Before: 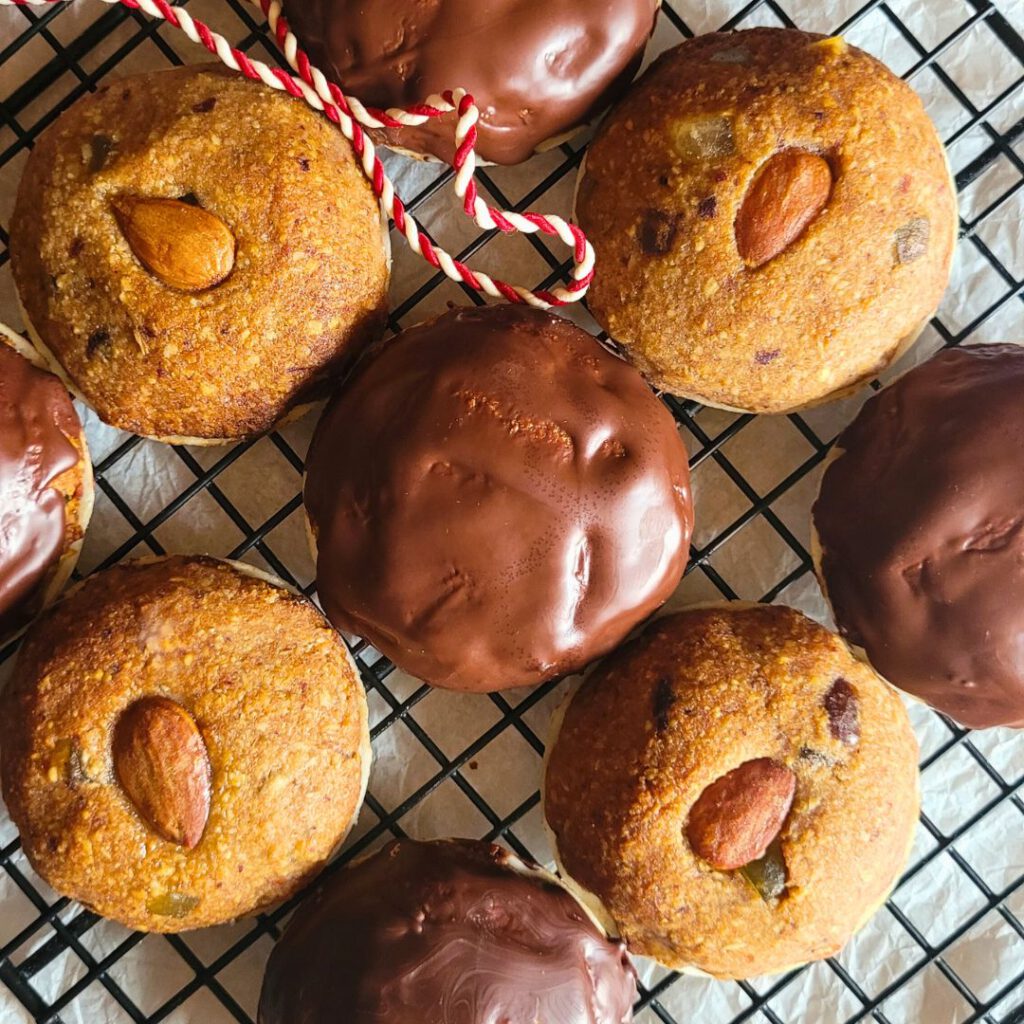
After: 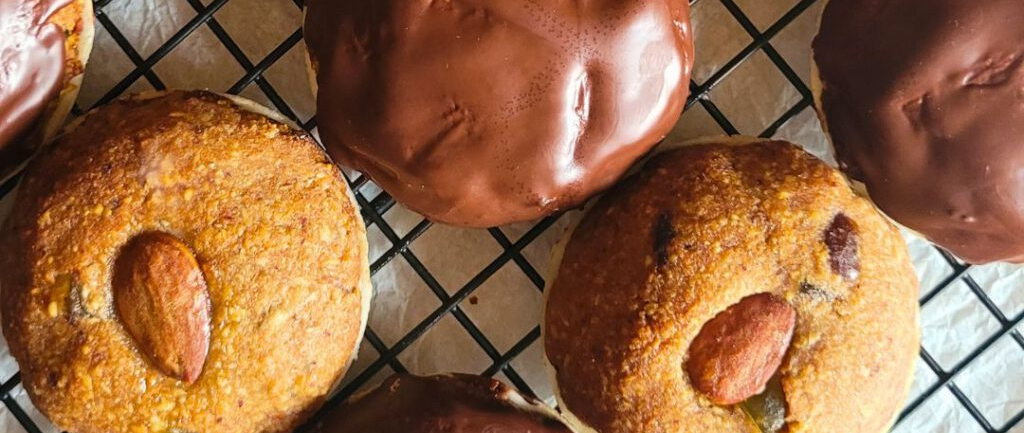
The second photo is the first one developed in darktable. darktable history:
crop: top 45.463%, bottom 12.244%
tone equalizer: edges refinement/feathering 500, mask exposure compensation -1.57 EV, preserve details no
